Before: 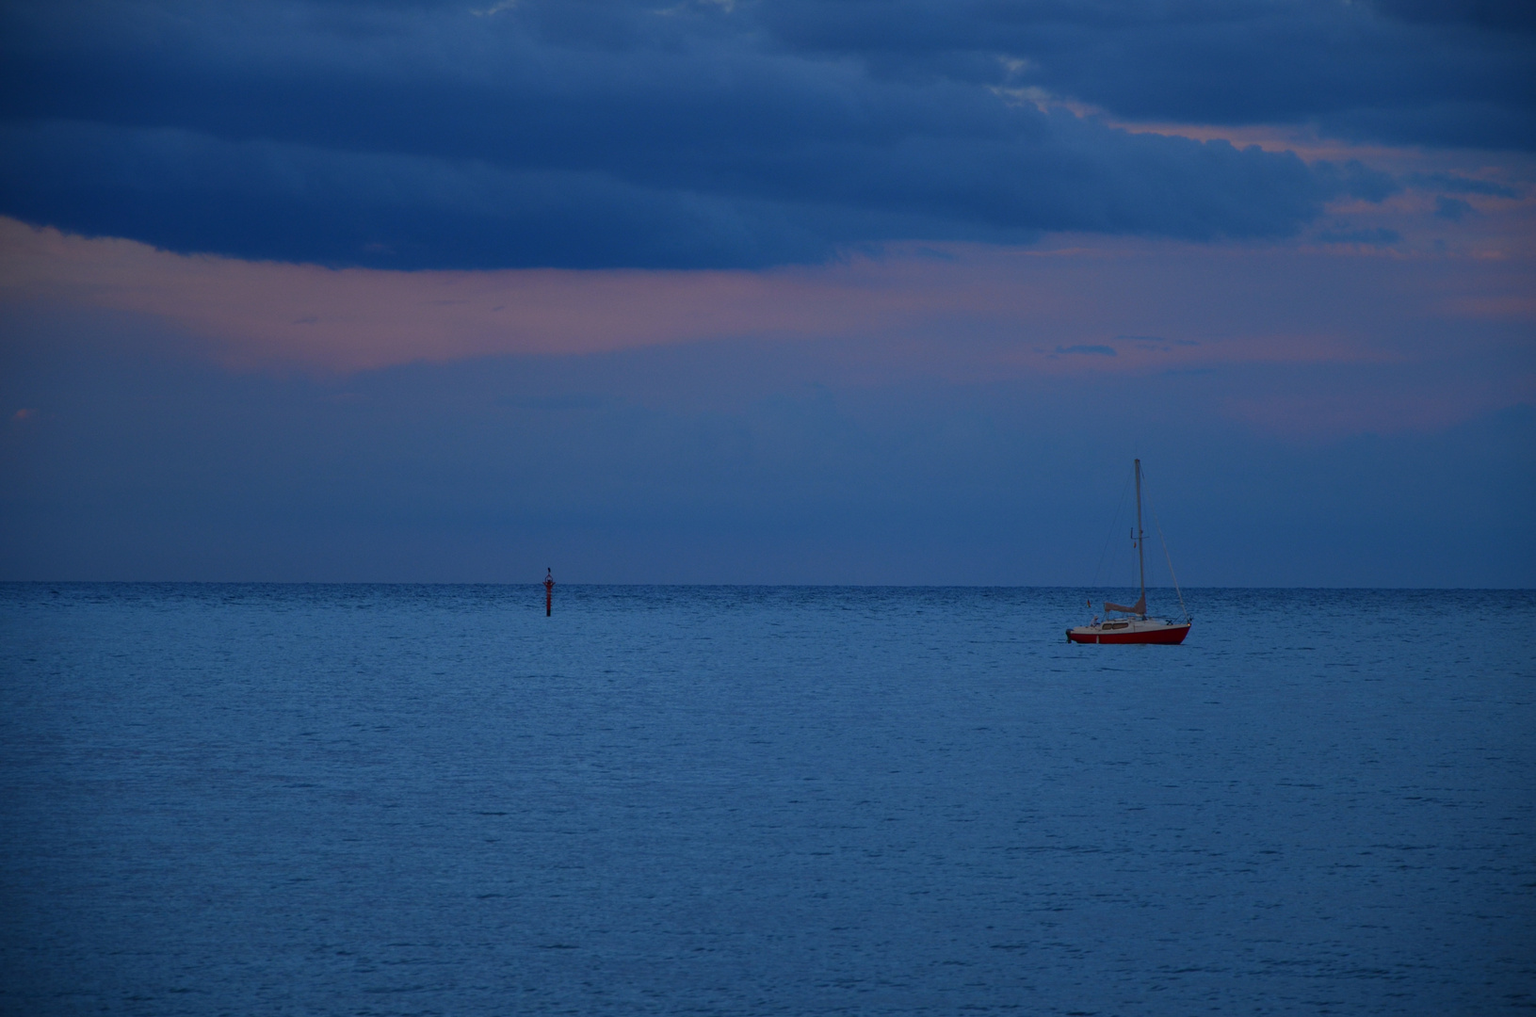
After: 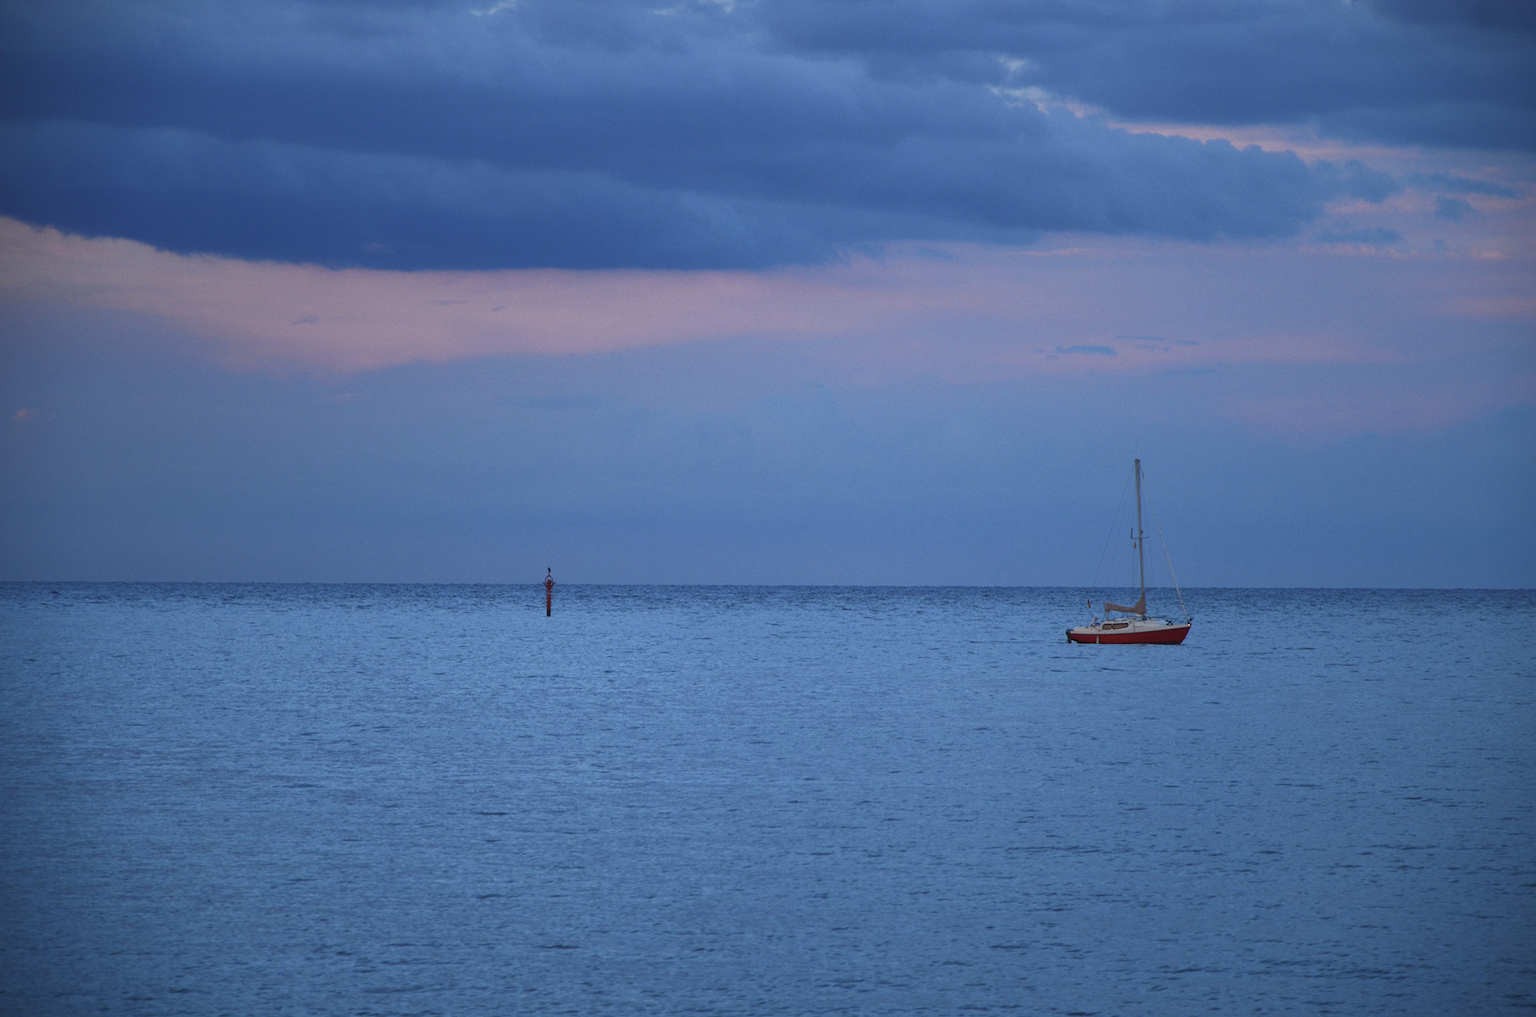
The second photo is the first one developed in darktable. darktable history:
contrast brightness saturation: contrast 0.372, brightness 0.519
